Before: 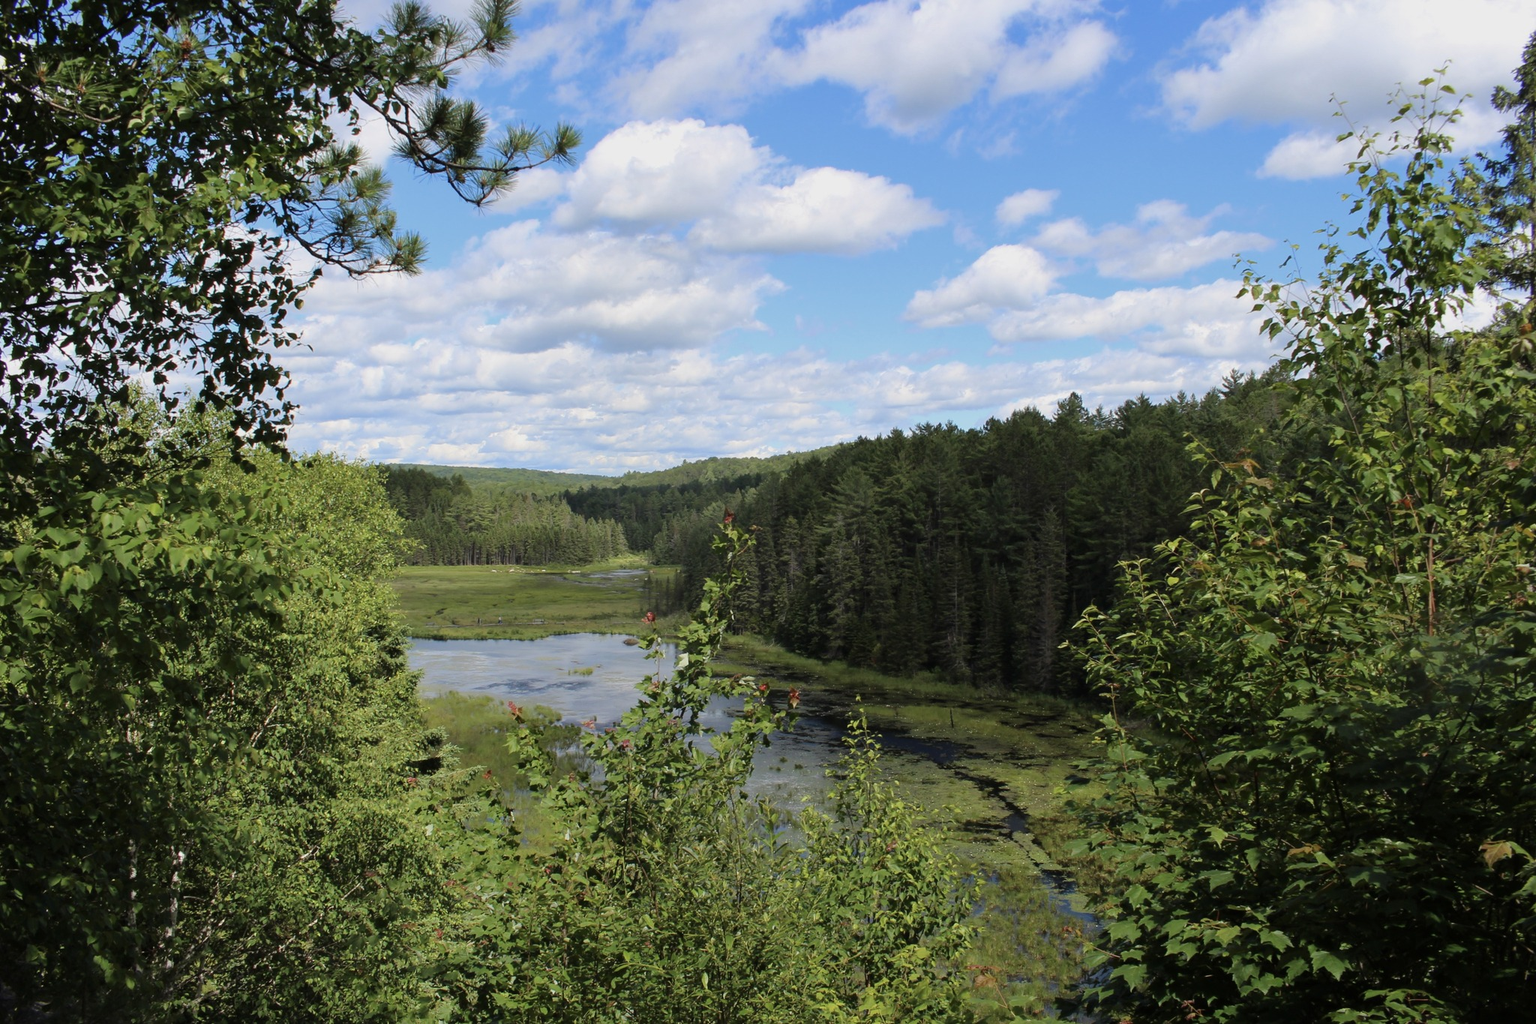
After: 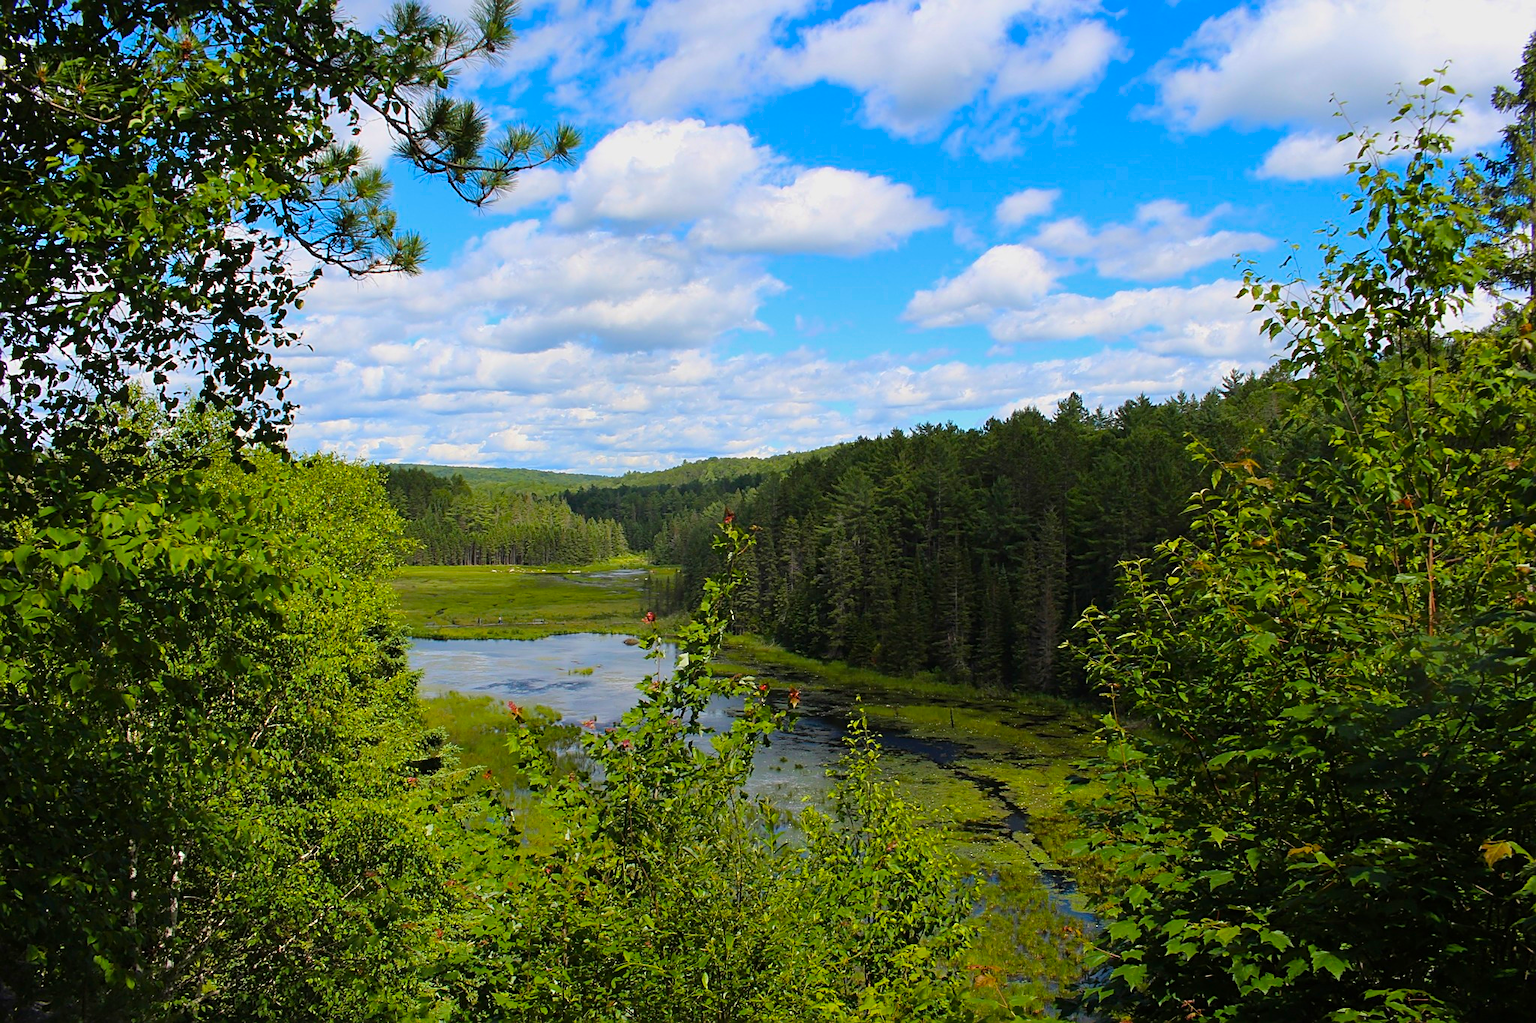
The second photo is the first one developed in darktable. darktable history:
sharpen: on, module defaults
color balance rgb: perceptual saturation grading › global saturation 37.306%, global vibrance 24.449%
